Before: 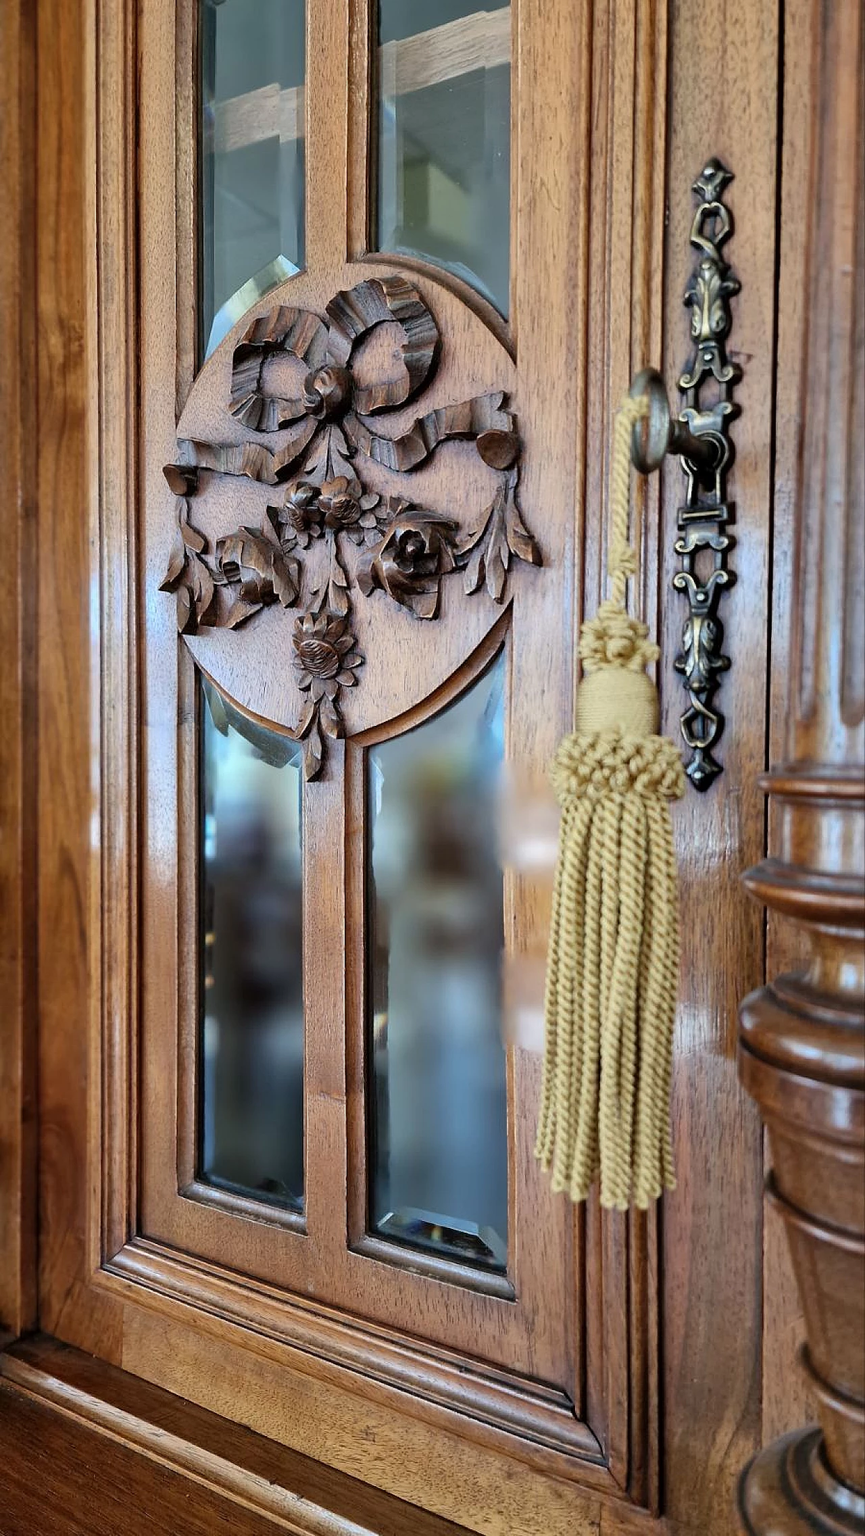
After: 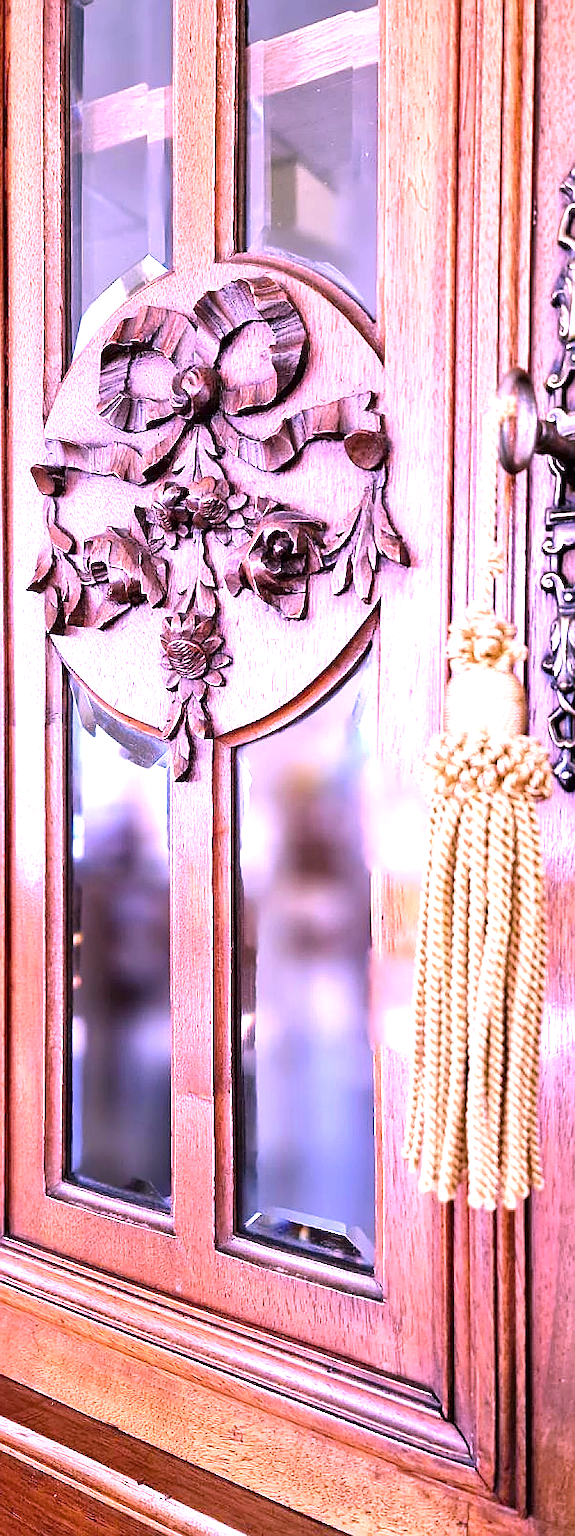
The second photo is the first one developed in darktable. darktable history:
crop and rotate: left 15.387%, right 17.991%
exposure: black level correction 0, exposure 1.446 EV, compensate exposure bias true, compensate highlight preservation false
sharpen: on, module defaults
color balance rgb: shadows lift › luminance -9.161%, perceptual saturation grading › global saturation 19.26%, global vibrance 20%
color calibration: output R [1.107, -0.012, -0.003, 0], output B [0, 0, 1.308, 0], illuminant custom, x 0.348, y 0.365, temperature 4913.44 K
